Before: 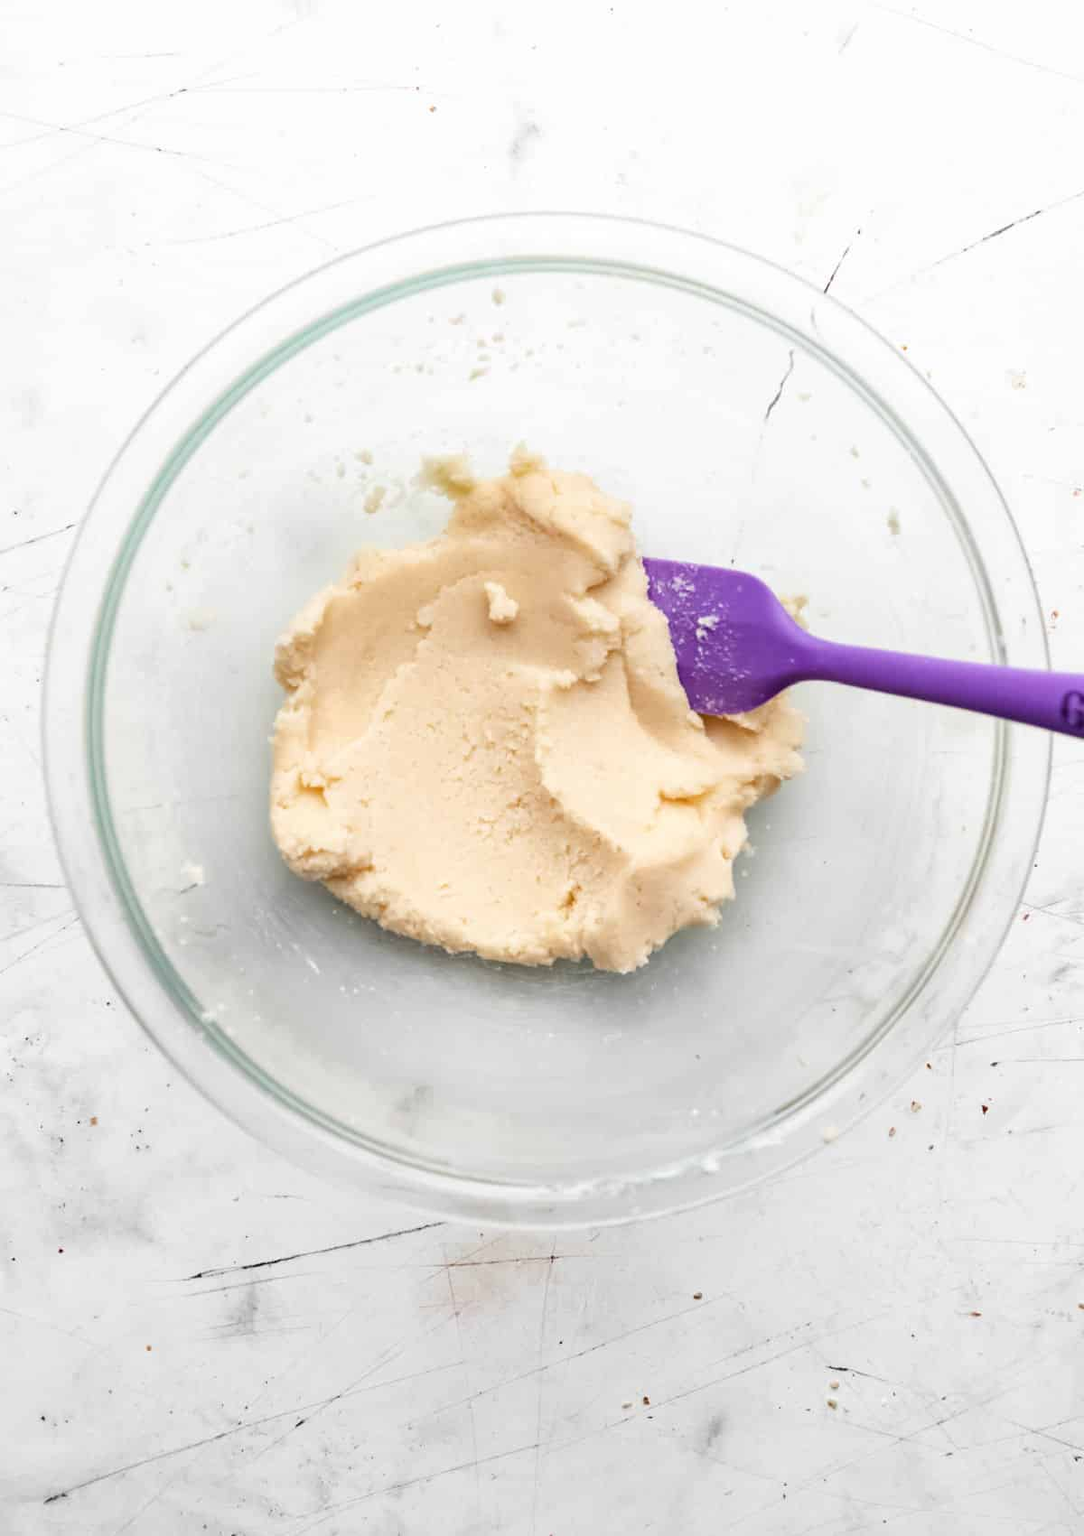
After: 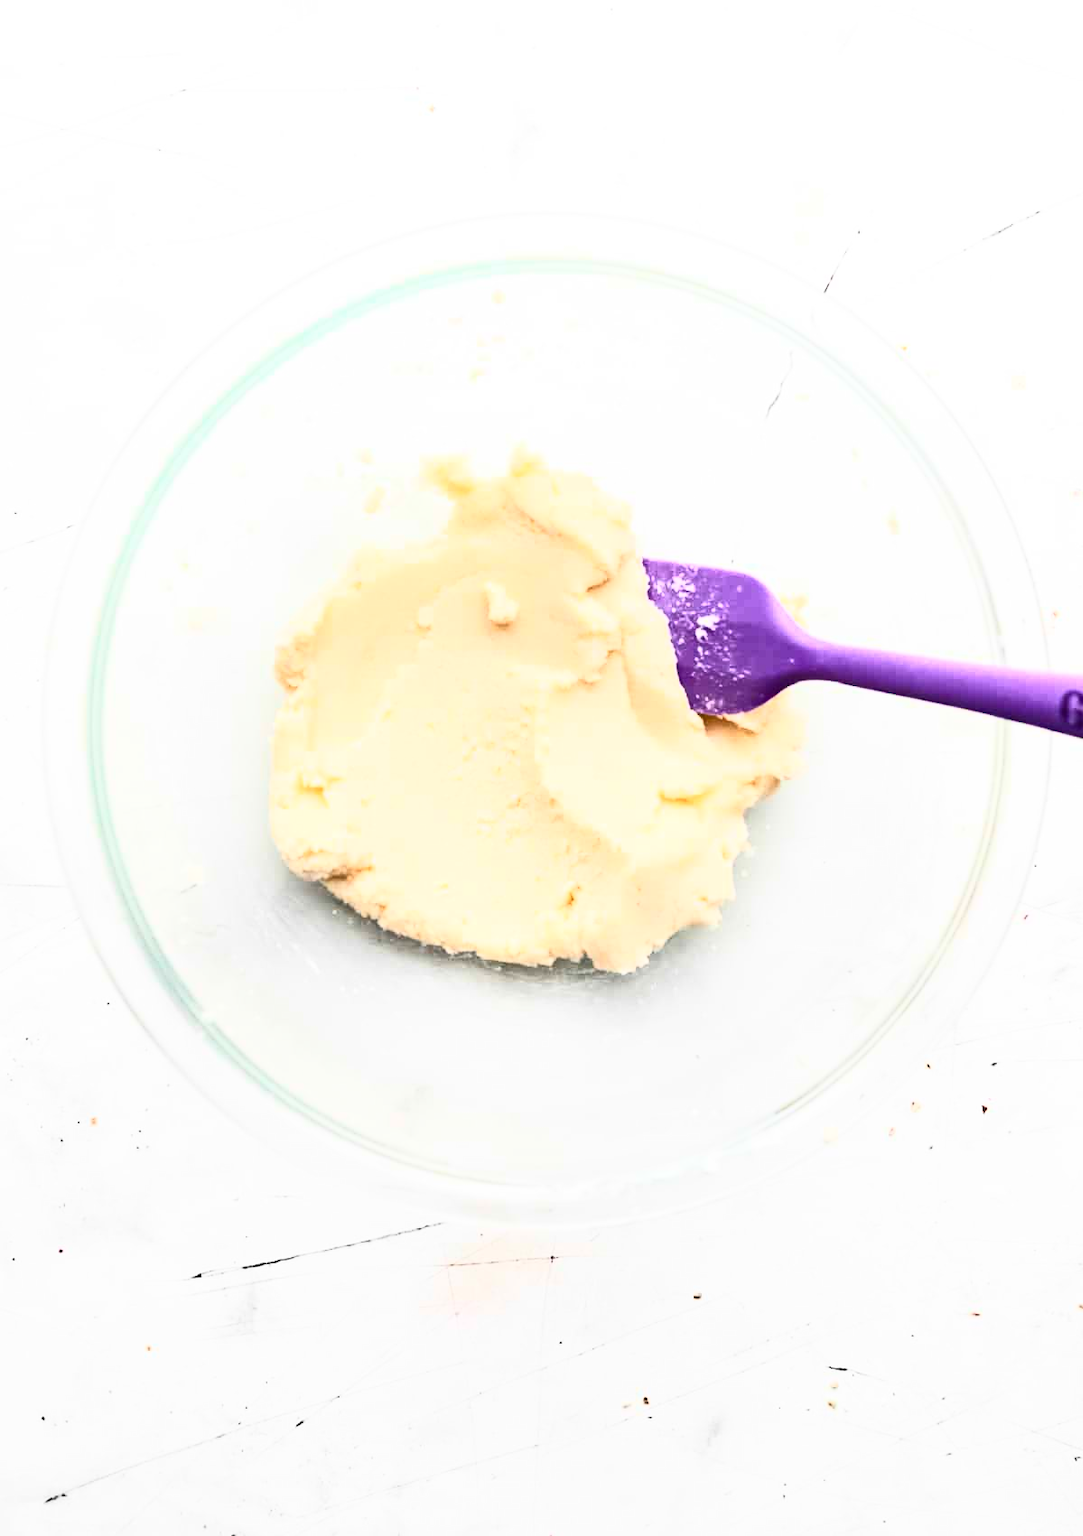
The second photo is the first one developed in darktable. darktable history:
contrast brightness saturation: contrast 0.6, brightness 0.357, saturation 0.139
